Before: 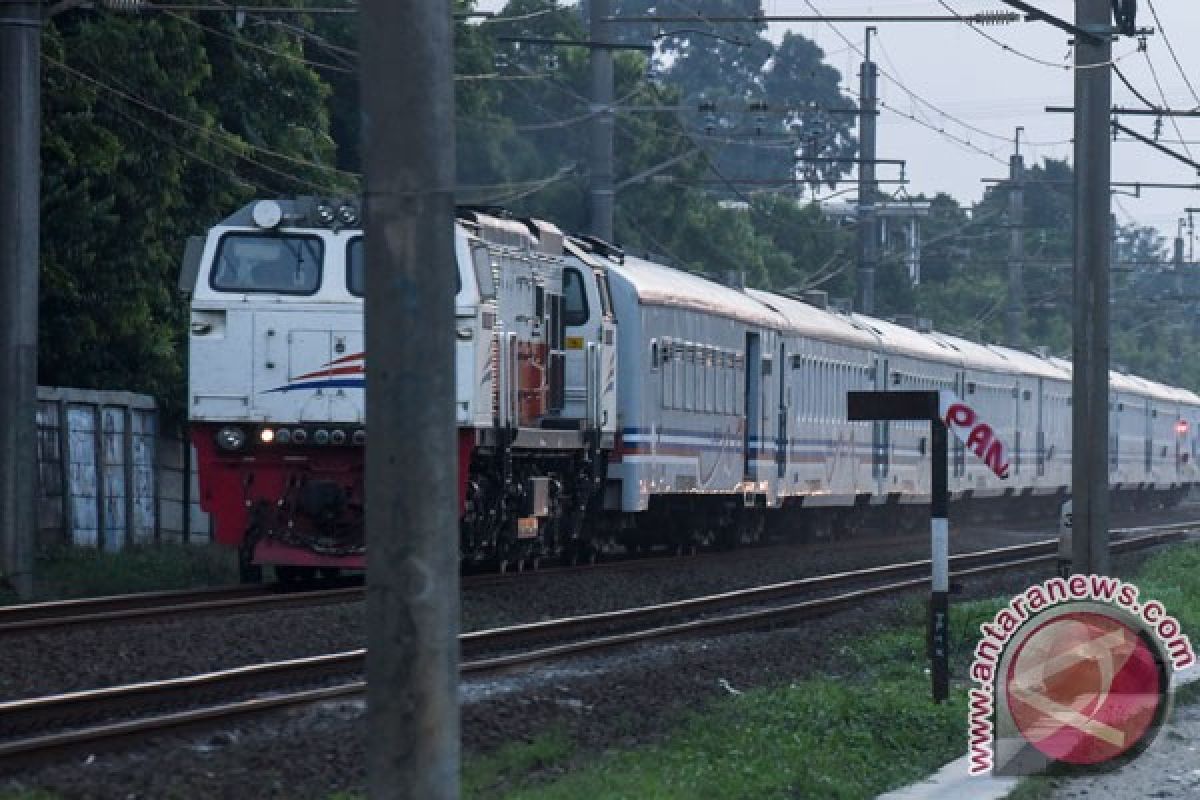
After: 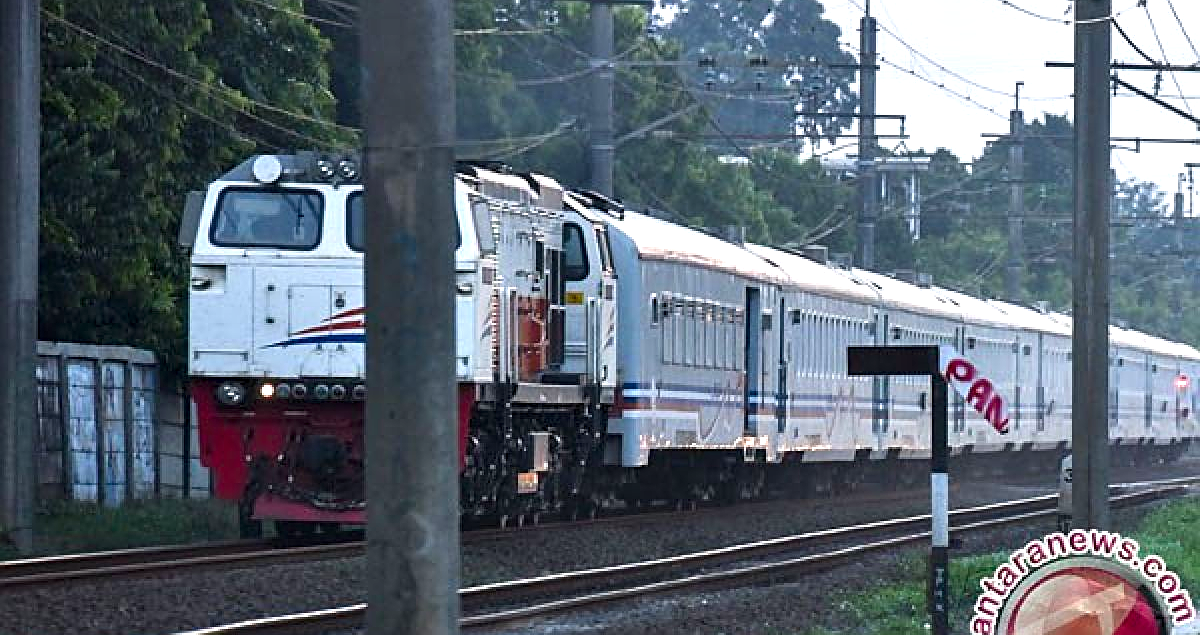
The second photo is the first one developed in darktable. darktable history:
contrast equalizer: octaves 7, y [[0.6 ×6], [0.55 ×6], [0 ×6], [0 ×6], [0 ×6]]
sharpen: amount 0.587
local contrast: detail 69%
exposure: exposure 0.702 EV, compensate highlight preservation false
crop and rotate: top 5.668%, bottom 14.848%
